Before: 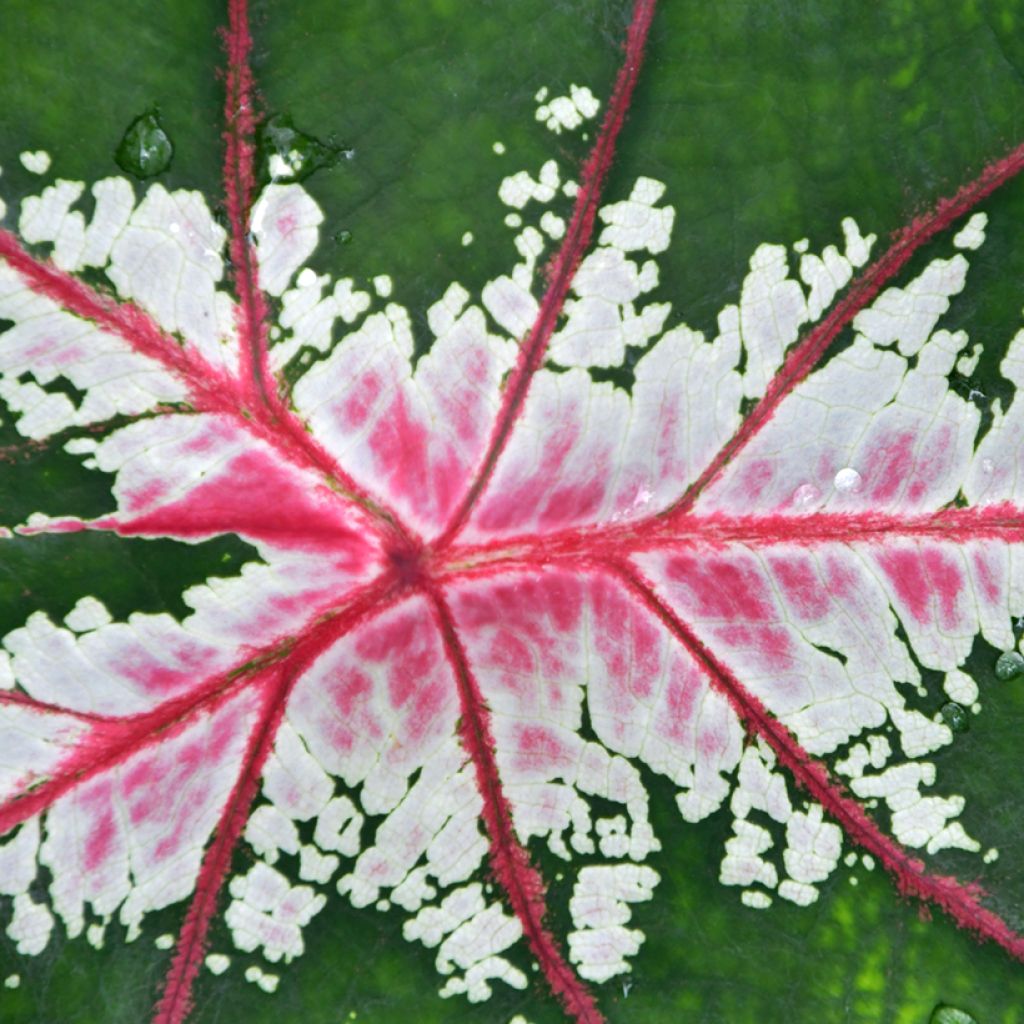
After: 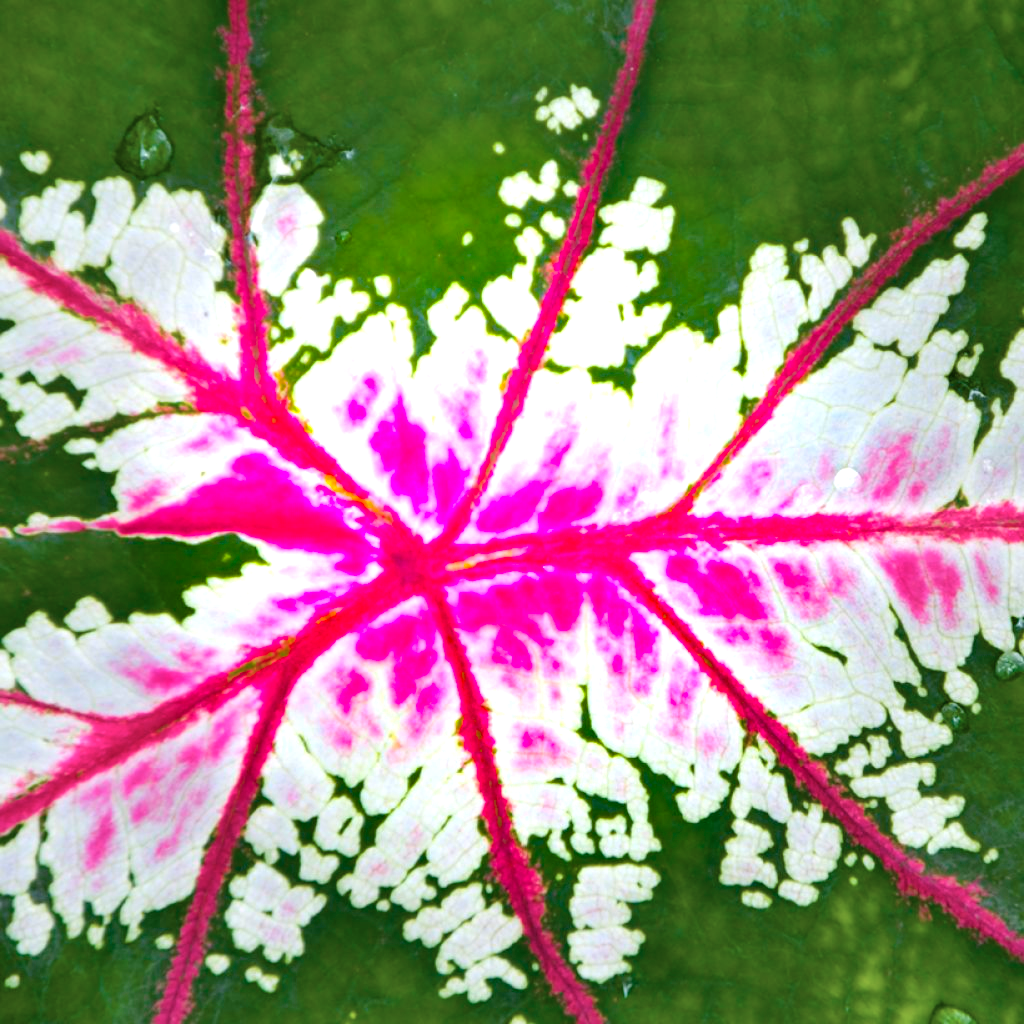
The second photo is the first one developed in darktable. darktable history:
vignetting: fall-off start 40.76%, fall-off radius 40.17%, brightness -0.403, saturation -0.3
exposure: black level correction 0, exposure 1.2 EV, compensate highlight preservation false
color balance rgb: shadows lift › chroma 0.987%, shadows lift › hue 115.27°, linear chroma grading › global chroma 18.573%, perceptual saturation grading › global saturation 98.895%, hue shift -4.27°, perceptual brilliance grading › highlights 8.3%, perceptual brilliance grading › mid-tones 3.016%, perceptual brilliance grading › shadows 1.693%, contrast -21.081%
